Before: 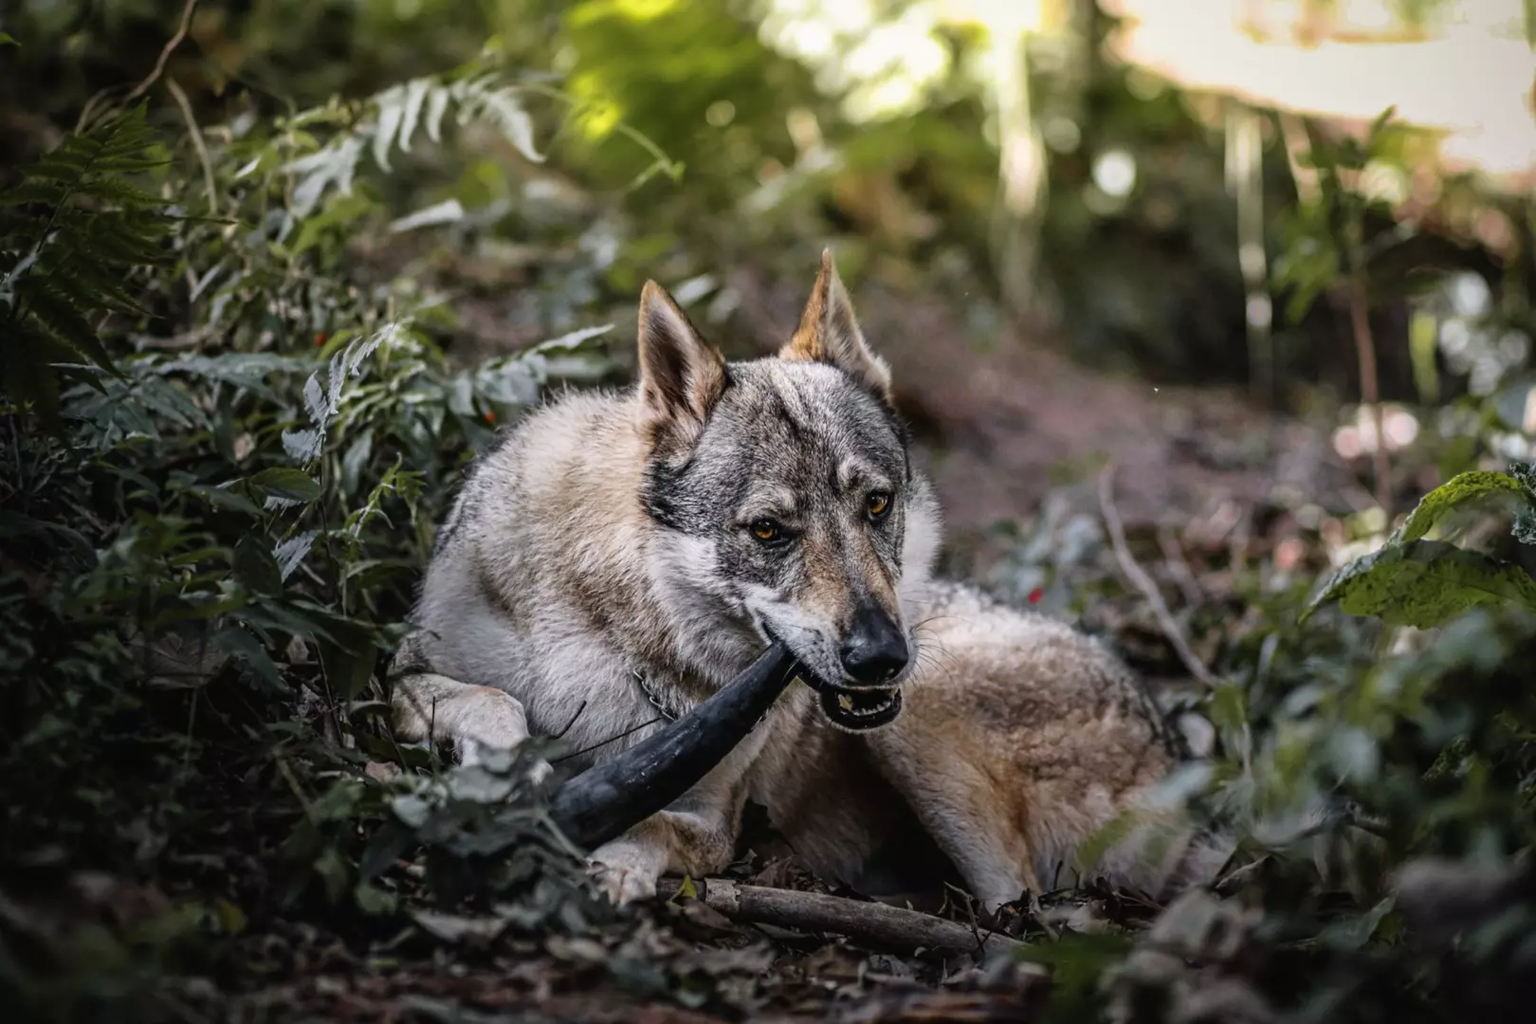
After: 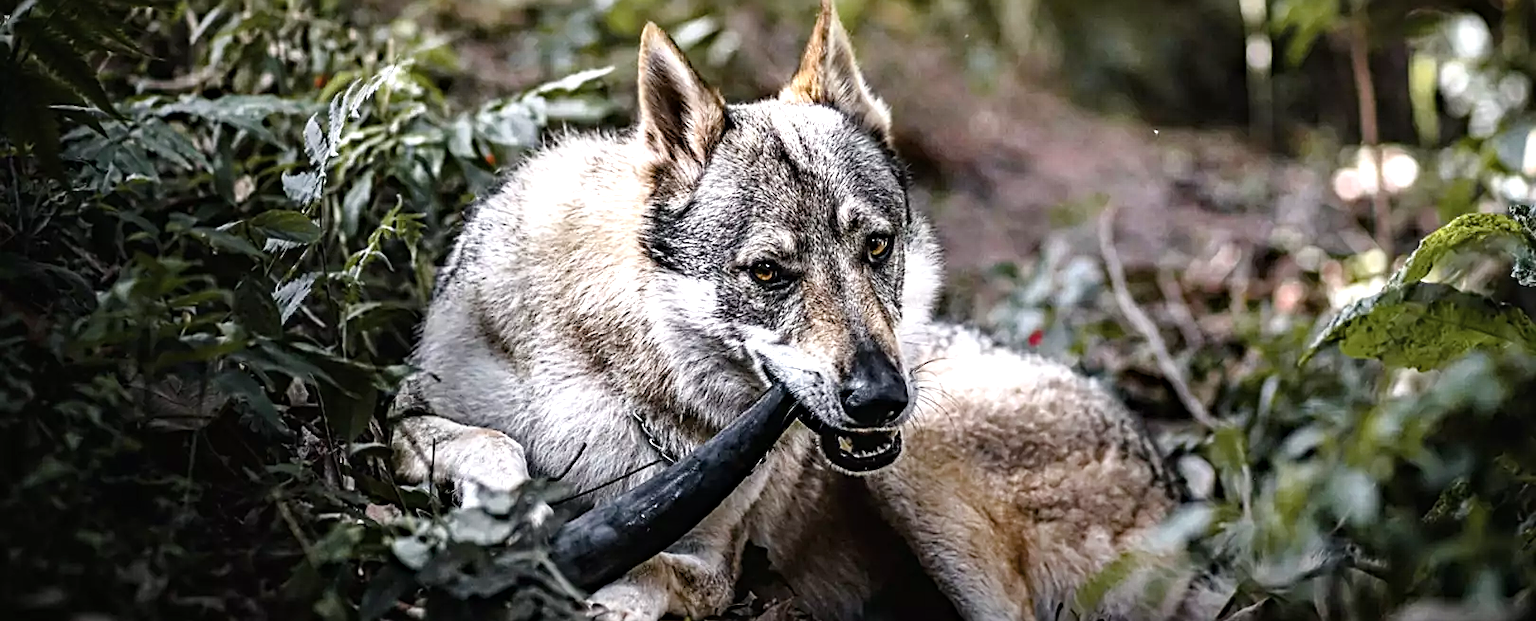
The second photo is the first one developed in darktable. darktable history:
crop and rotate: top 25.191%, bottom 14.004%
haze removal: compatibility mode true, adaptive false
exposure: exposure 0.562 EV, compensate highlight preservation false
sharpen: on, module defaults
contrast brightness saturation: contrast 0.101, saturation -0.289
tone equalizer: -8 EV -0.427 EV, -7 EV -0.357 EV, -6 EV -0.372 EV, -5 EV -0.188 EV, -3 EV 0.253 EV, -2 EV 0.353 EV, -1 EV 0.373 EV, +0 EV 0.408 EV, smoothing 1
color balance rgb: perceptual saturation grading › global saturation -0.055%, perceptual saturation grading › highlights -8.502%, perceptual saturation grading › mid-tones 17.989%, perceptual saturation grading › shadows 28.883%, global vibrance 20%
